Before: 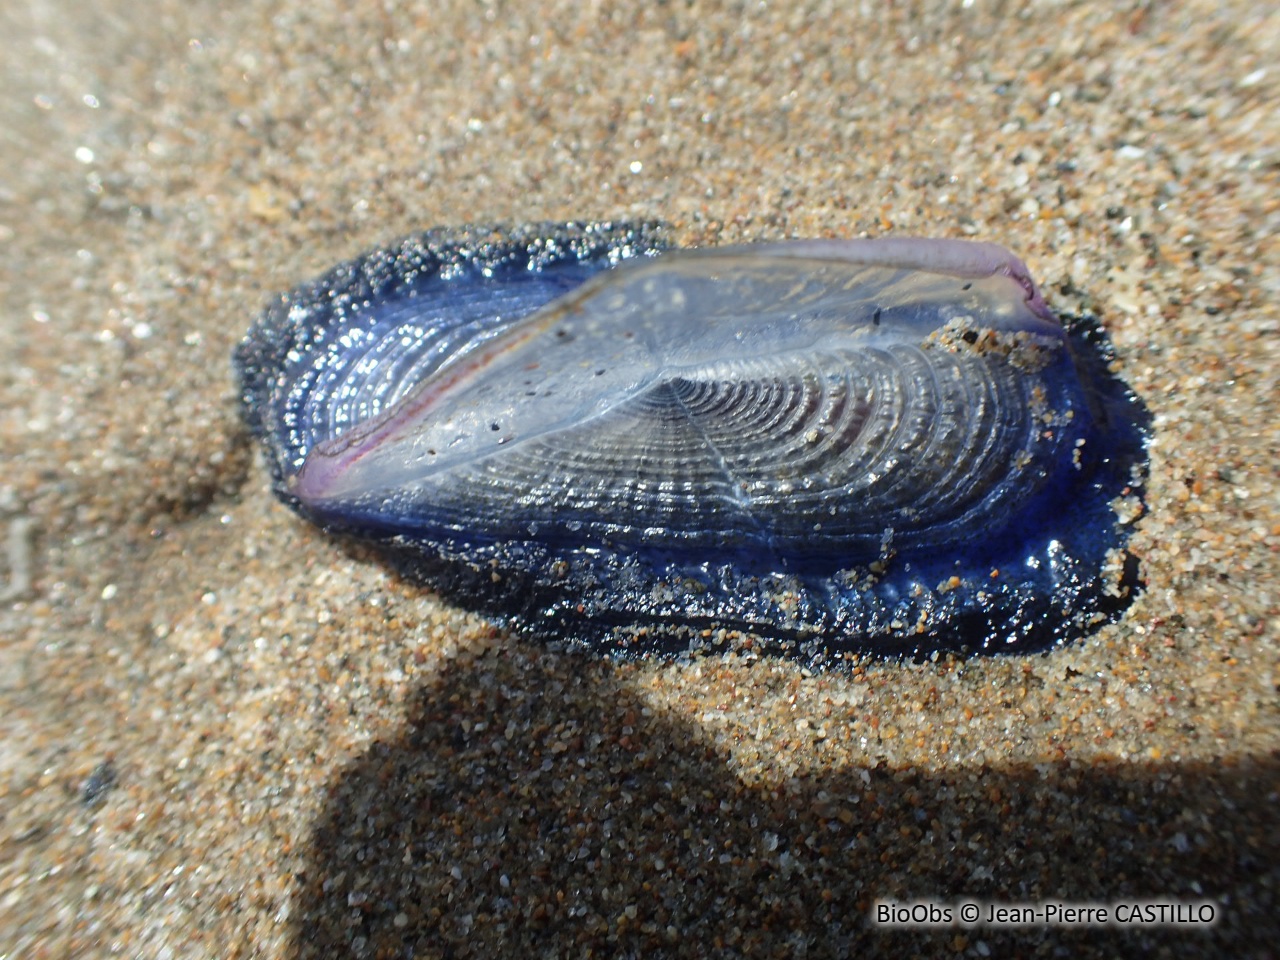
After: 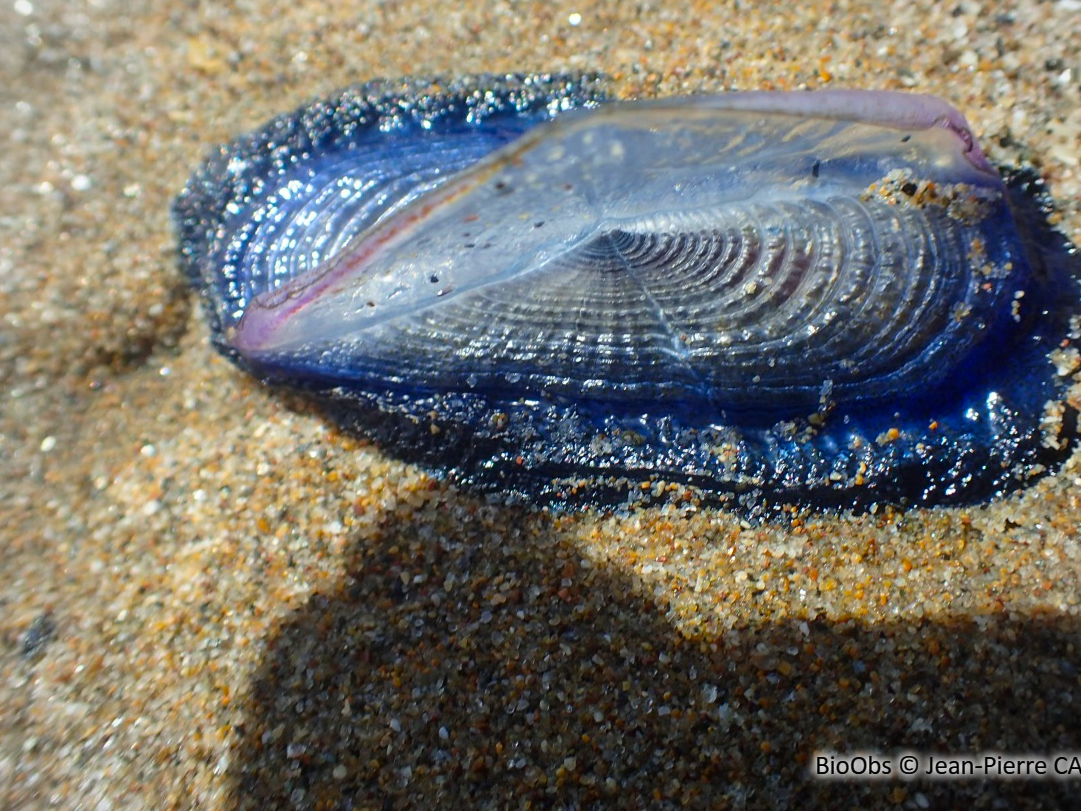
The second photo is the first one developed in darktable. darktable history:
crop and rotate: left 4.842%, top 15.51%, right 10.668%
vignetting: brightness -0.167
color balance rgb: perceptual saturation grading › global saturation 40%, global vibrance 15%
rotate and perspective: crop left 0, crop top 0
